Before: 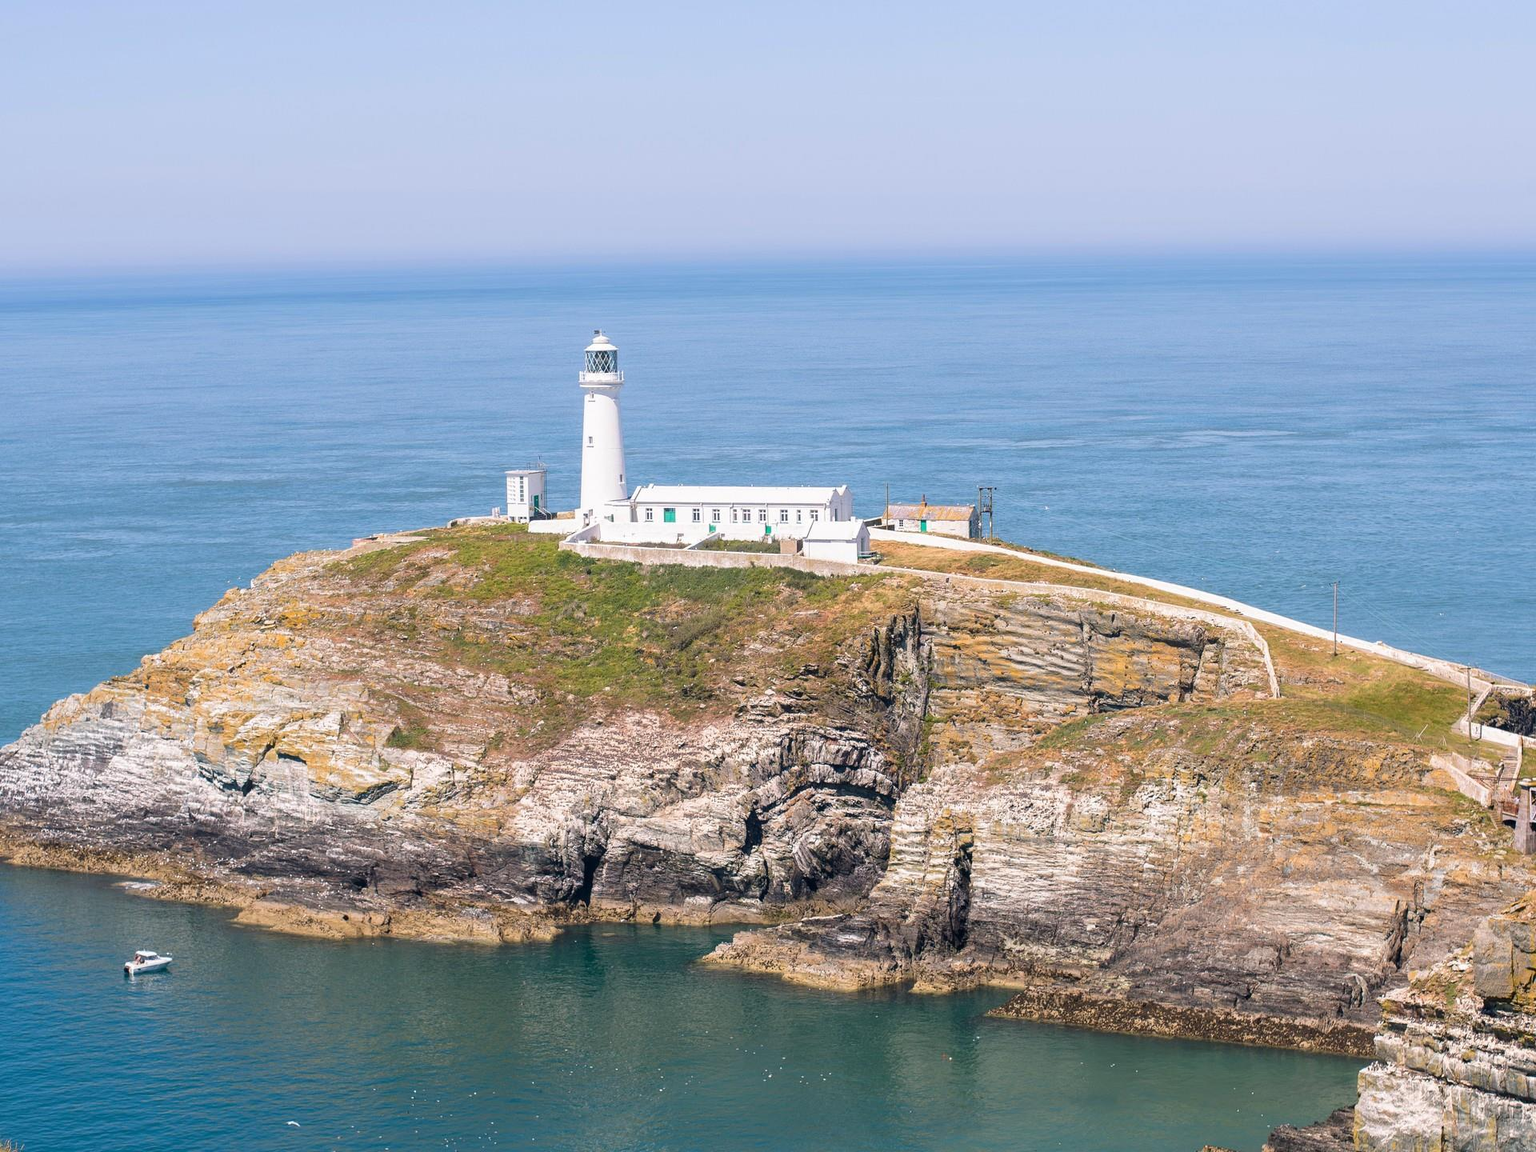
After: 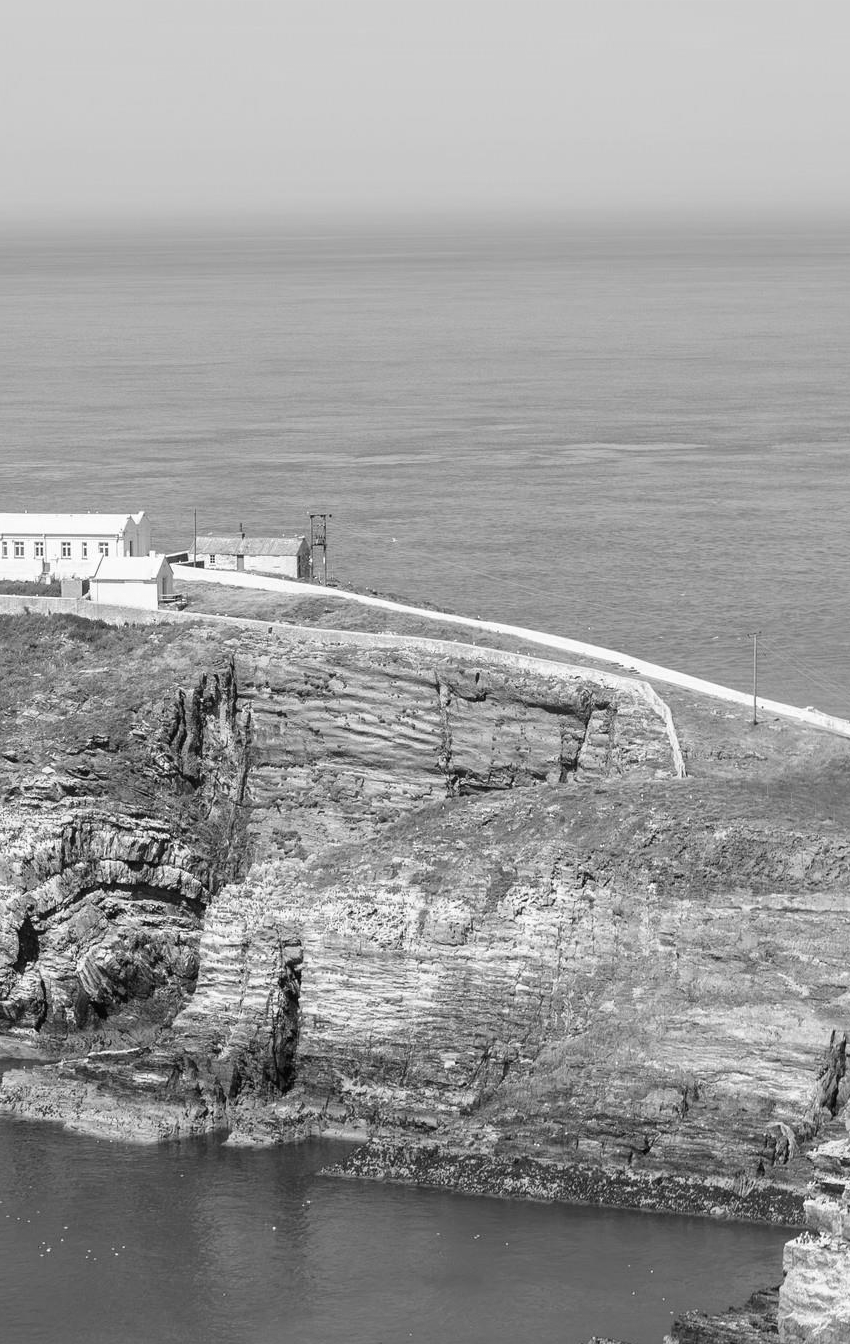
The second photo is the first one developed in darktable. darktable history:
monochrome: on, module defaults
crop: left 47.628%, top 6.643%, right 7.874%
